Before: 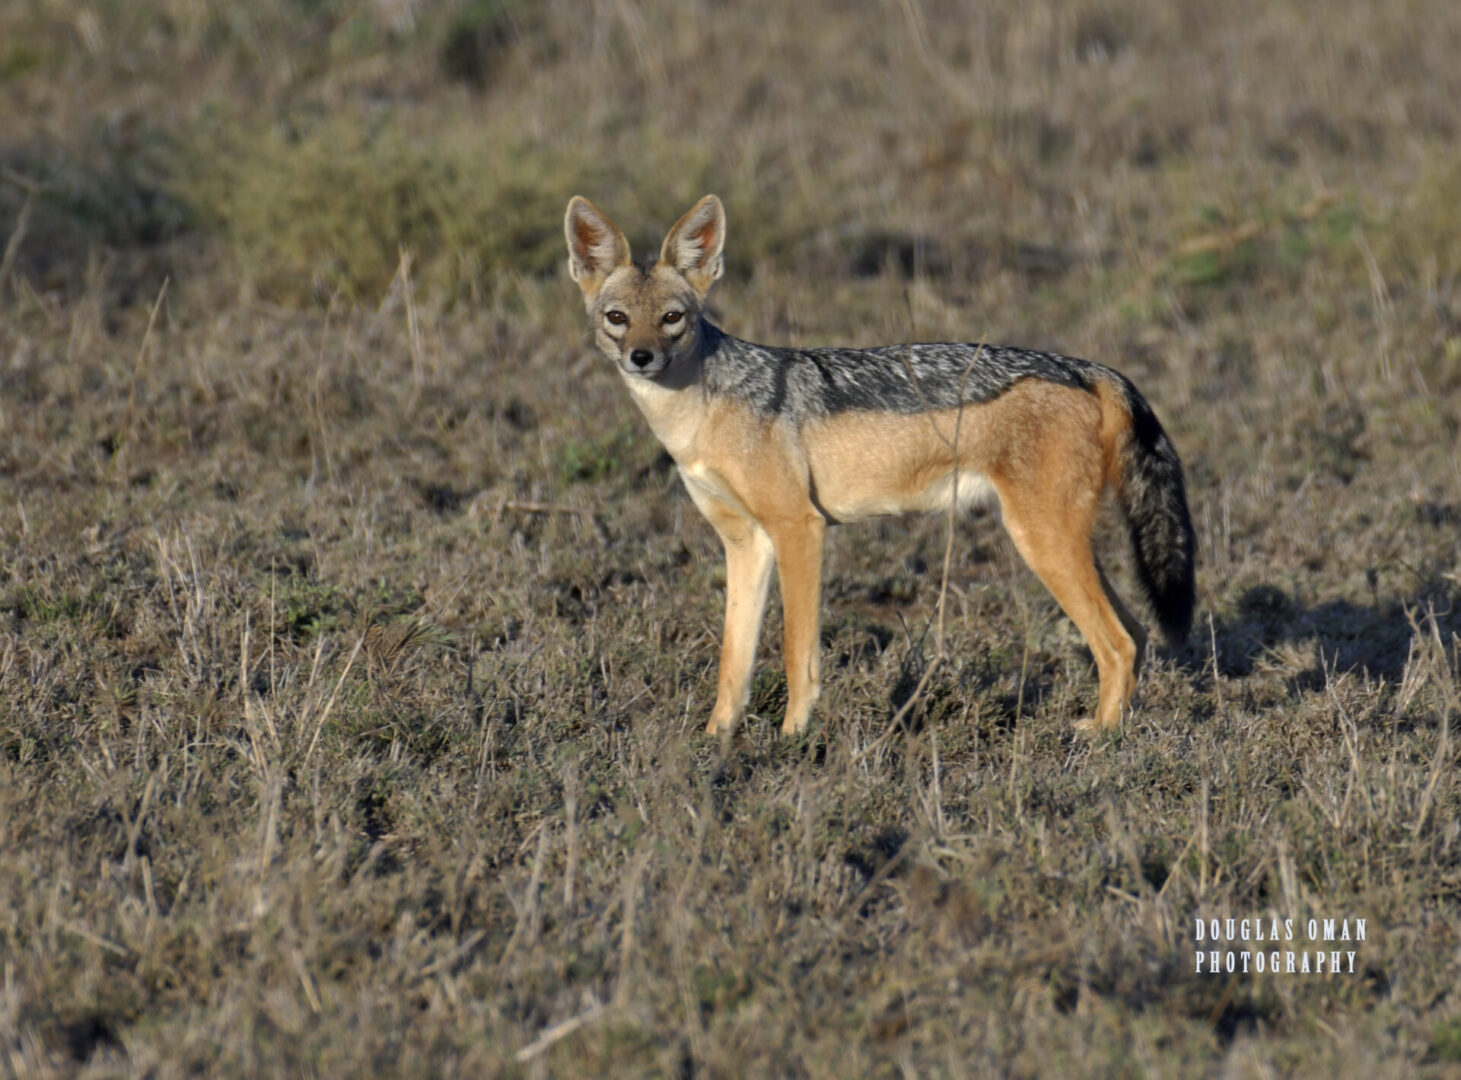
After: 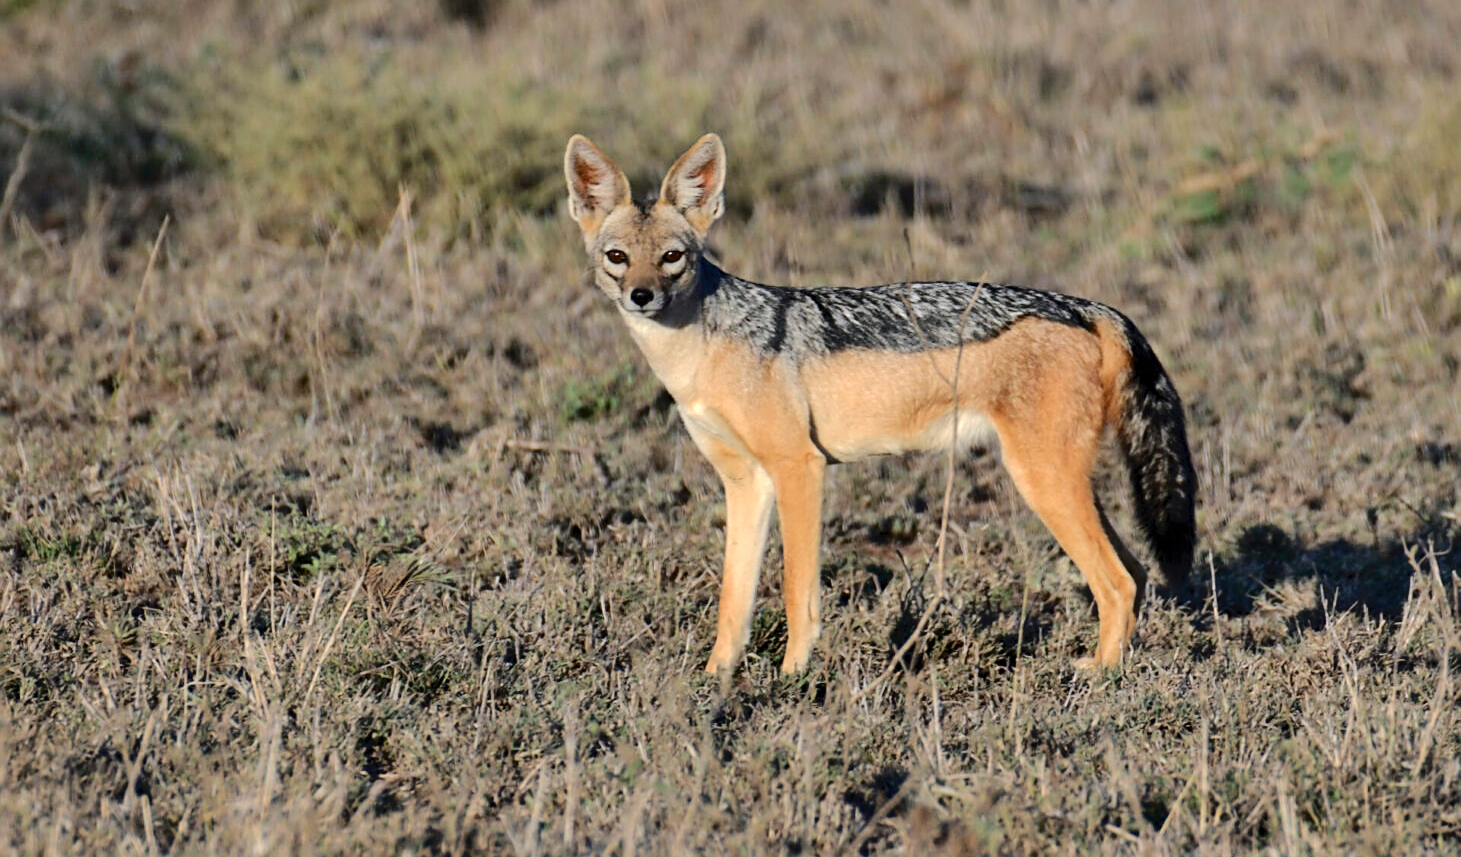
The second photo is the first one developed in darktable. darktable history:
sharpen: on, module defaults
crop and rotate: top 5.661%, bottom 14.96%
tone curve: curves: ch0 [(0, 0) (0.003, 0.031) (0.011, 0.033) (0.025, 0.038) (0.044, 0.049) (0.069, 0.059) (0.1, 0.071) (0.136, 0.093) (0.177, 0.142) (0.224, 0.204) (0.277, 0.292) (0.335, 0.387) (0.399, 0.484) (0.468, 0.567) (0.543, 0.643) (0.623, 0.712) (0.709, 0.776) (0.801, 0.837) (0.898, 0.903) (1, 1)], color space Lab, independent channels, preserve colors none
